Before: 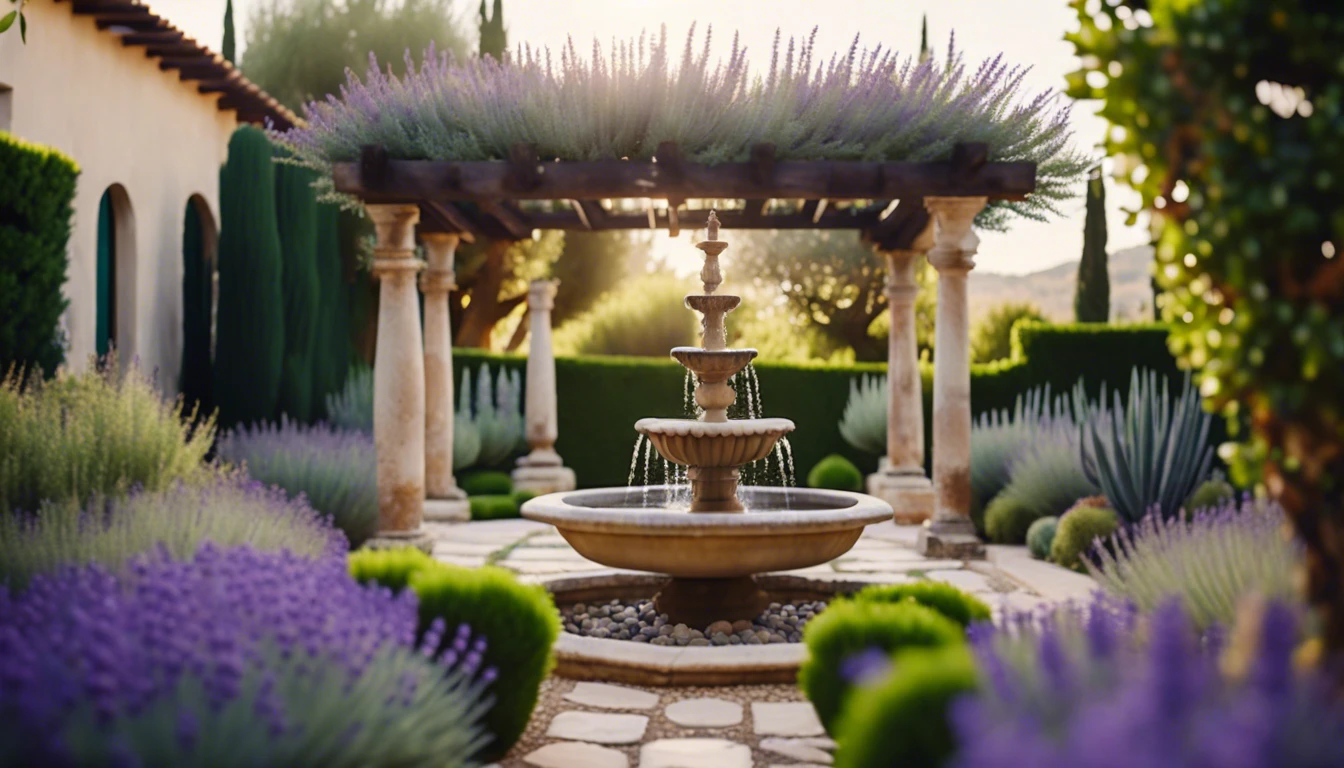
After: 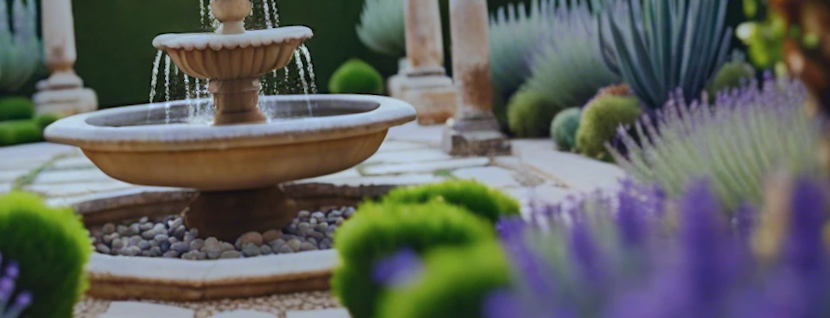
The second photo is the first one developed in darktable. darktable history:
exposure: exposure -0.05 EV
shadows and highlights: shadows 40, highlights -60
crop and rotate: left 35.509%, top 50.238%, bottom 4.934%
color calibration: illuminant Planckian (black body), x 0.378, y 0.375, temperature 4065 K
rotate and perspective: rotation -3.52°, crop left 0.036, crop right 0.964, crop top 0.081, crop bottom 0.919
